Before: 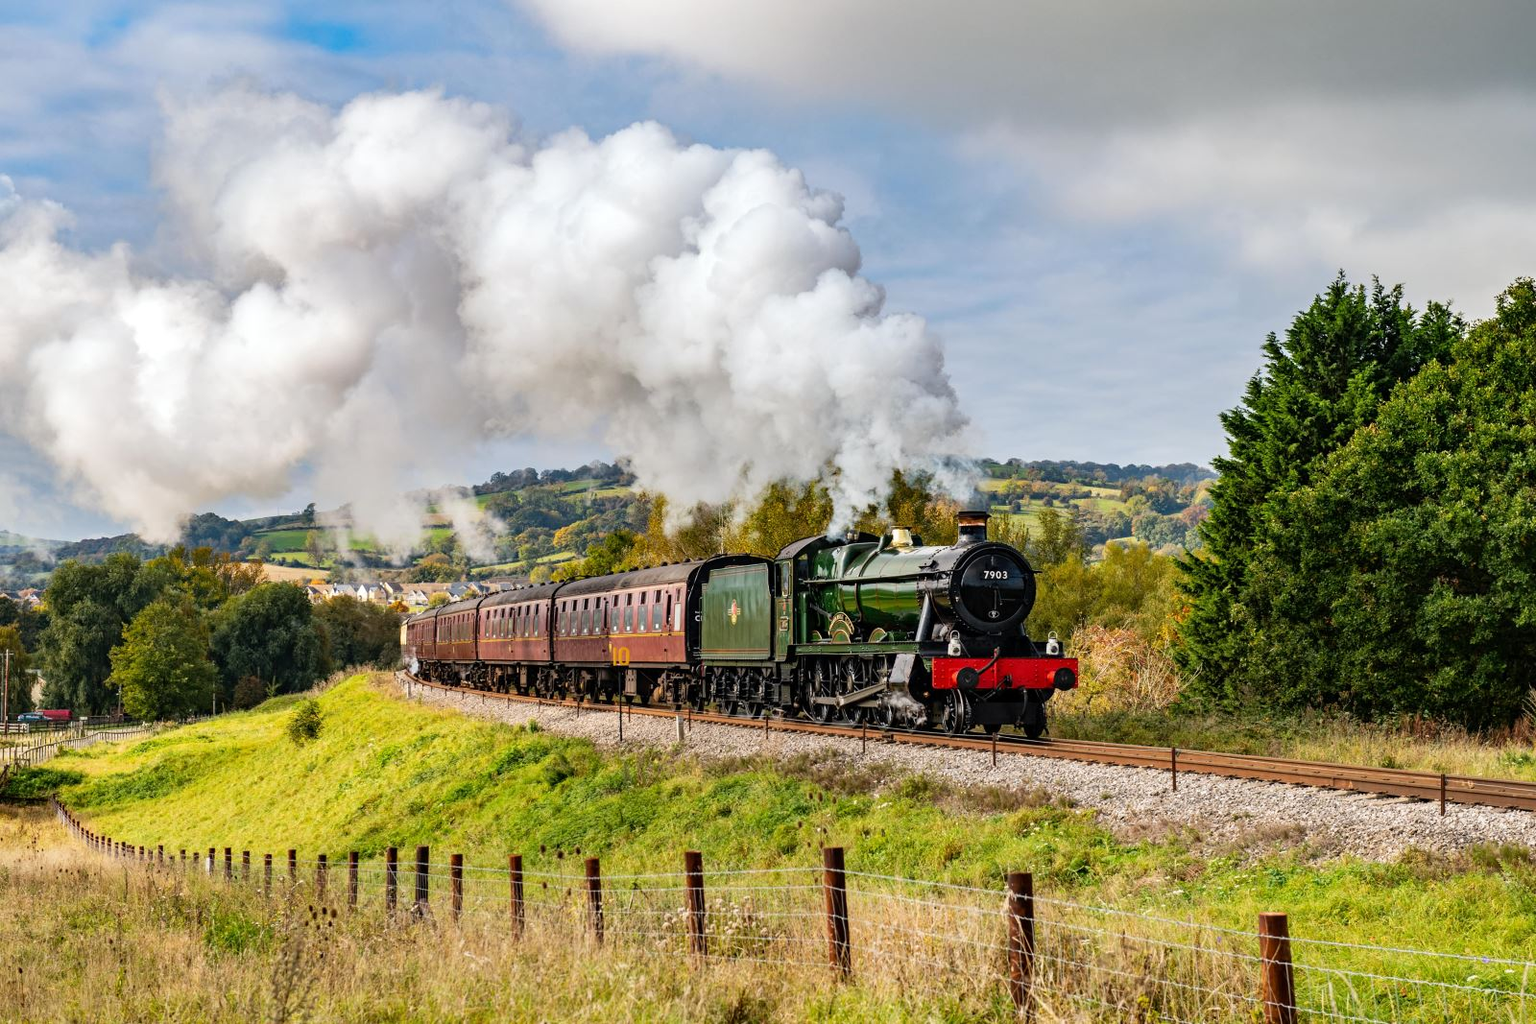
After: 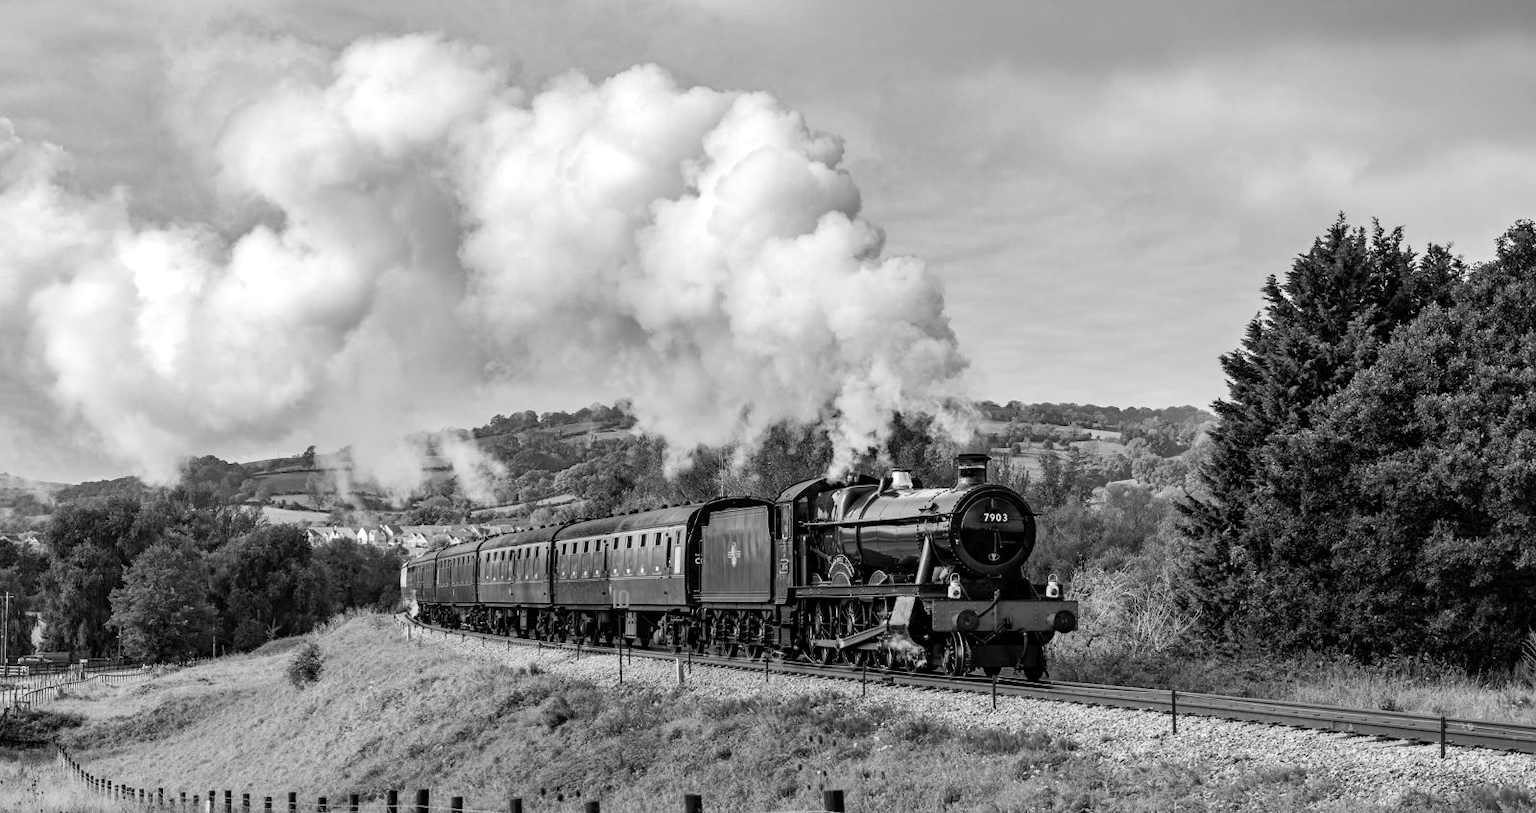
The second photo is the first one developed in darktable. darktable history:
color calibration: output gray [0.21, 0.42, 0.37, 0], illuminant as shot in camera, x 0.369, y 0.376, temperature 4322.25 K
local contrast: mode bilateral grid, contrast 20, coarseness 50, detail 119%, midtone range 0.2
shadows and highlights: radius 126.79, shadows 21.29, highlights -22.98, highlights color adjustment 73.68%, low approximation 0.01
crop and rotate: top 5.651%, bottom 14.91%
